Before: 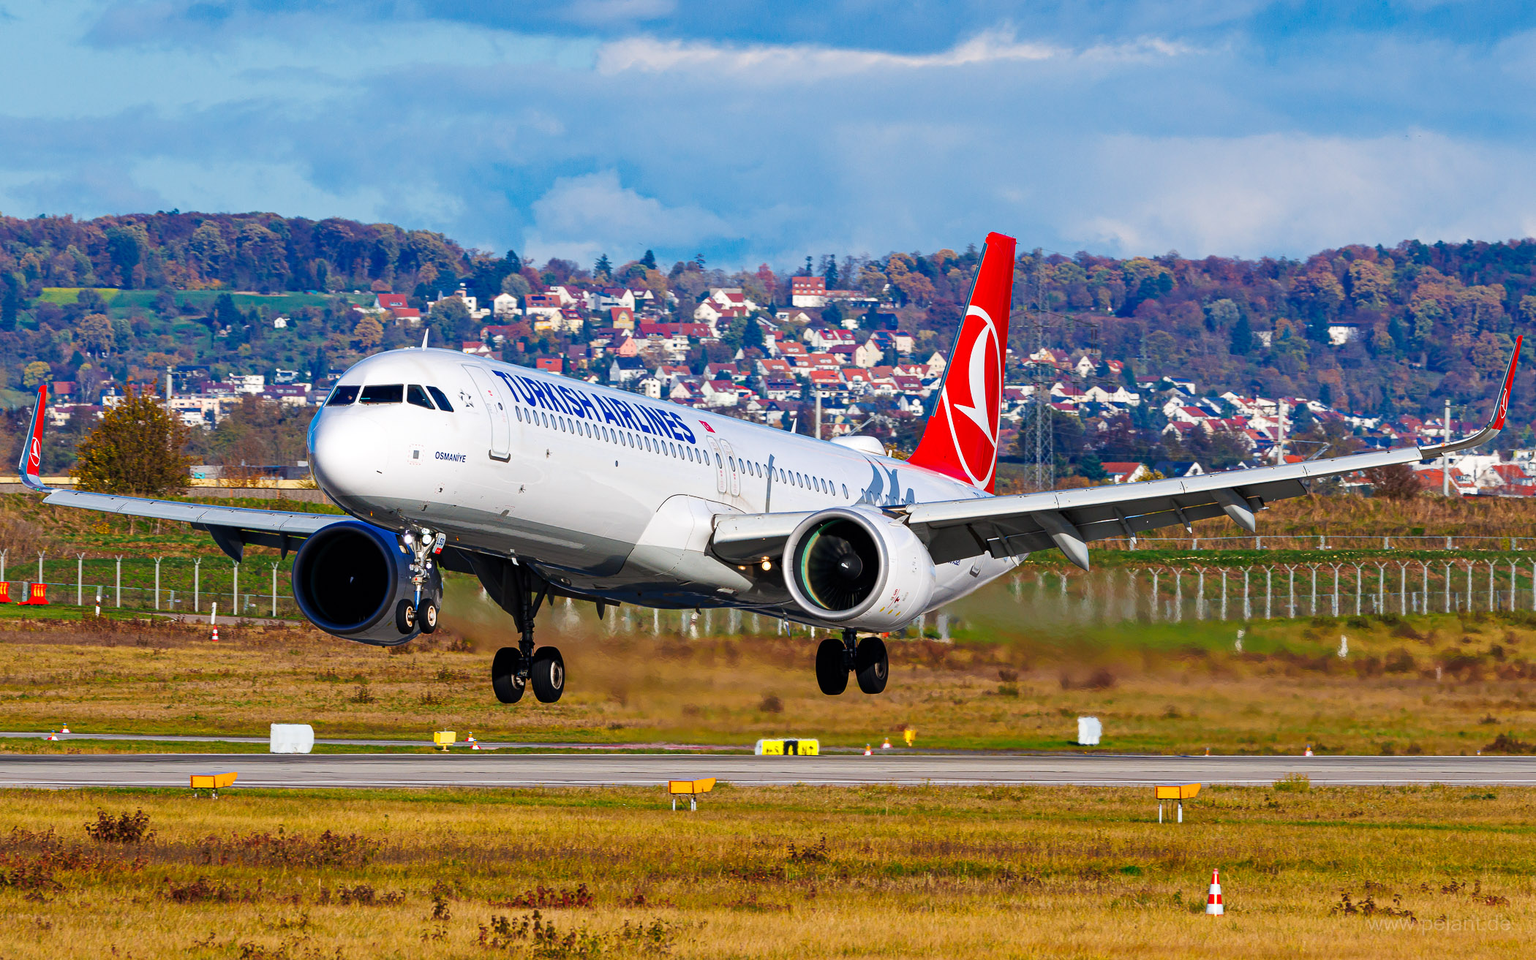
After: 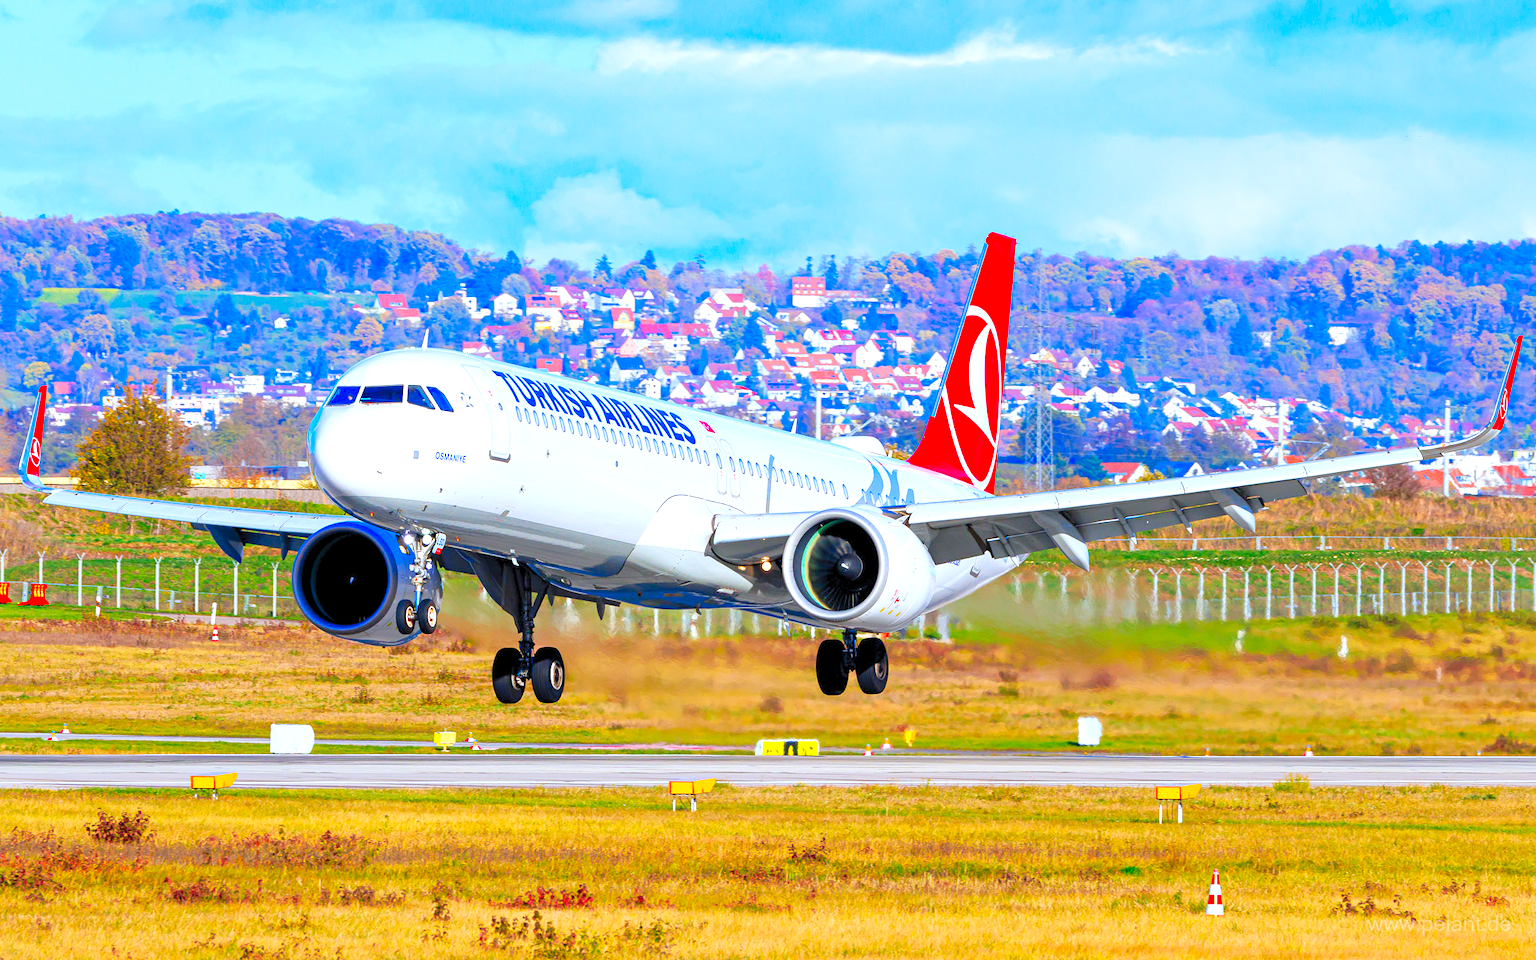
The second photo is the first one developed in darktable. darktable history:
white balance: red 0.924, blue 1.095
levels: levels [0.008, 0.318, 0.836]
